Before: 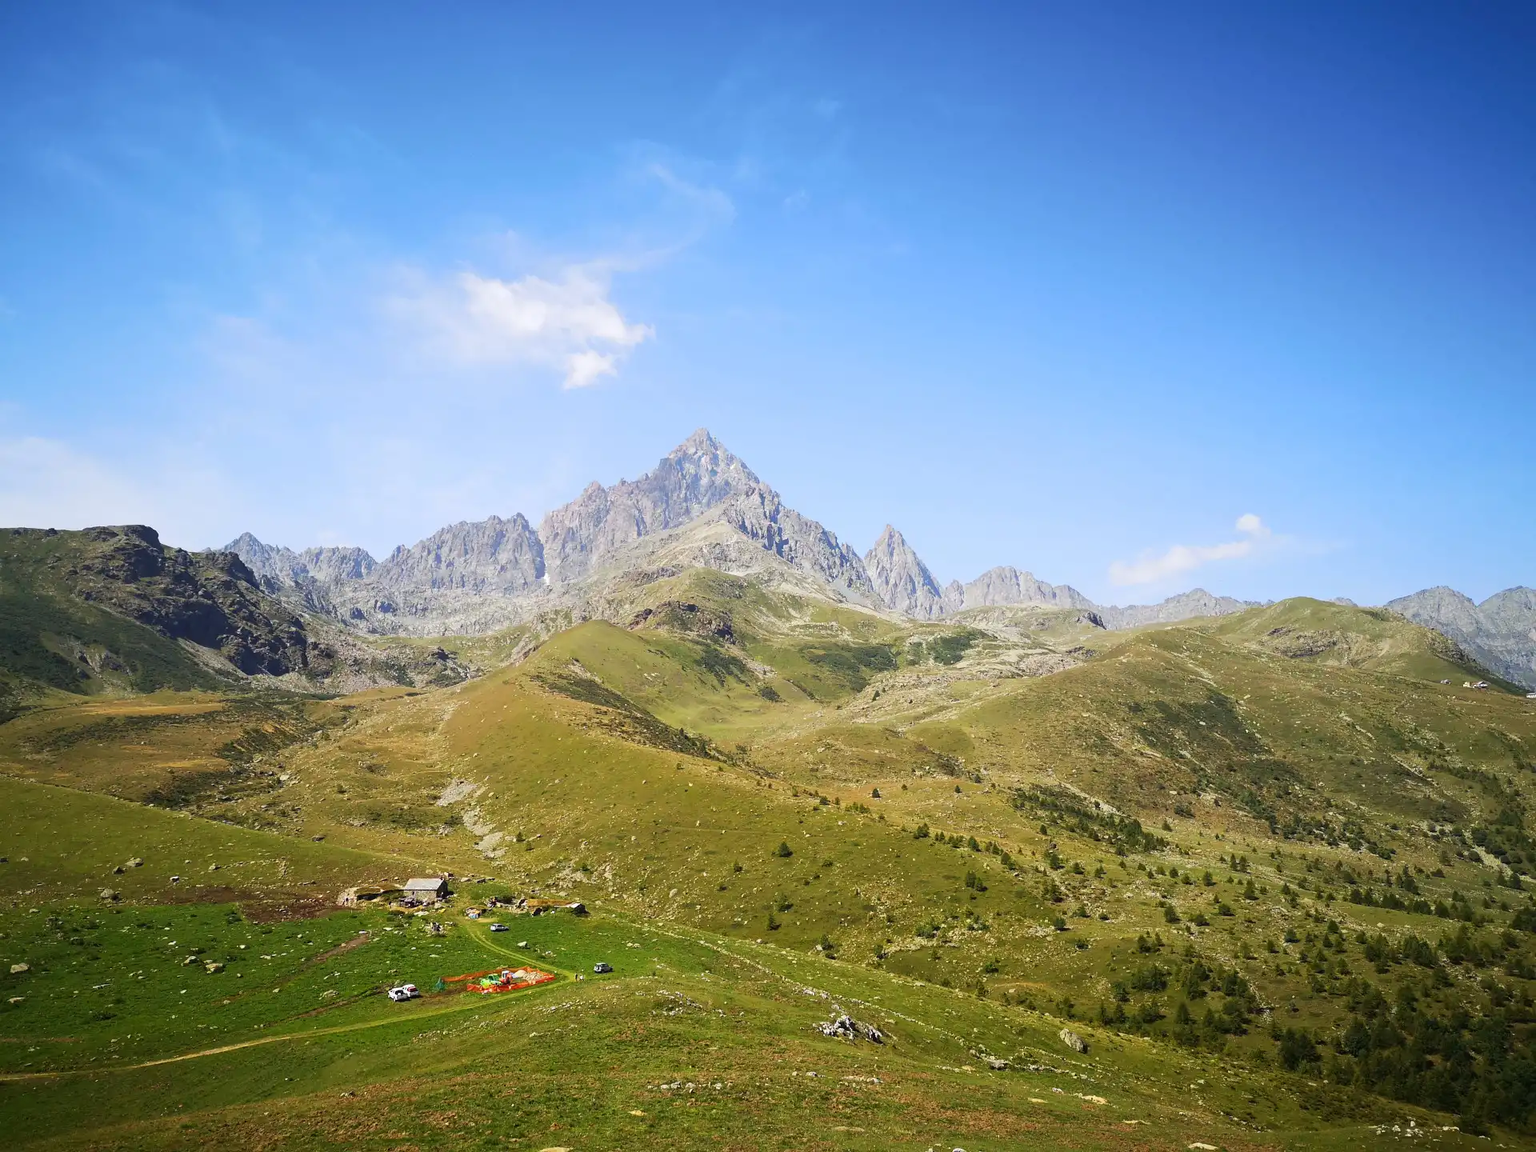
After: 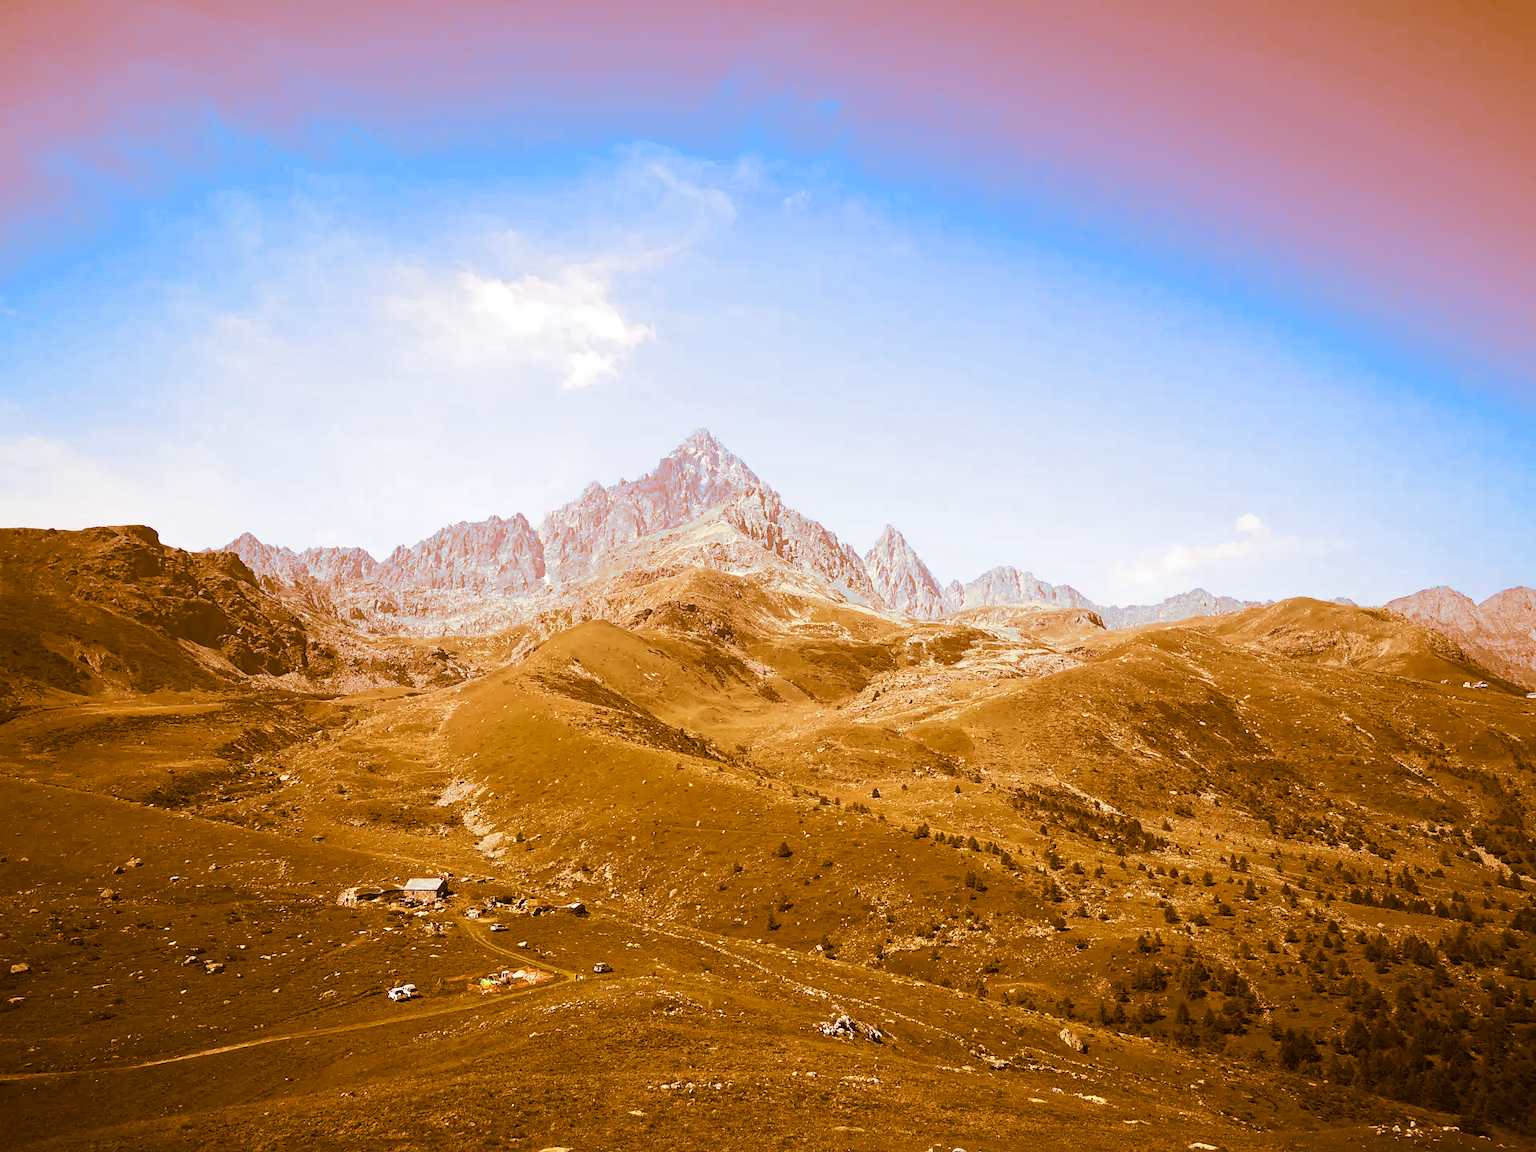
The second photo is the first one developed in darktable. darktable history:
exposure: exposure 0.2 EV, compensate highlight preservation false
split-toning: shadows › hue 26°, shadows › saturation 0.92, highlights › hue 40°, highlights › saturation 0.92, balance -63, compress 0%
